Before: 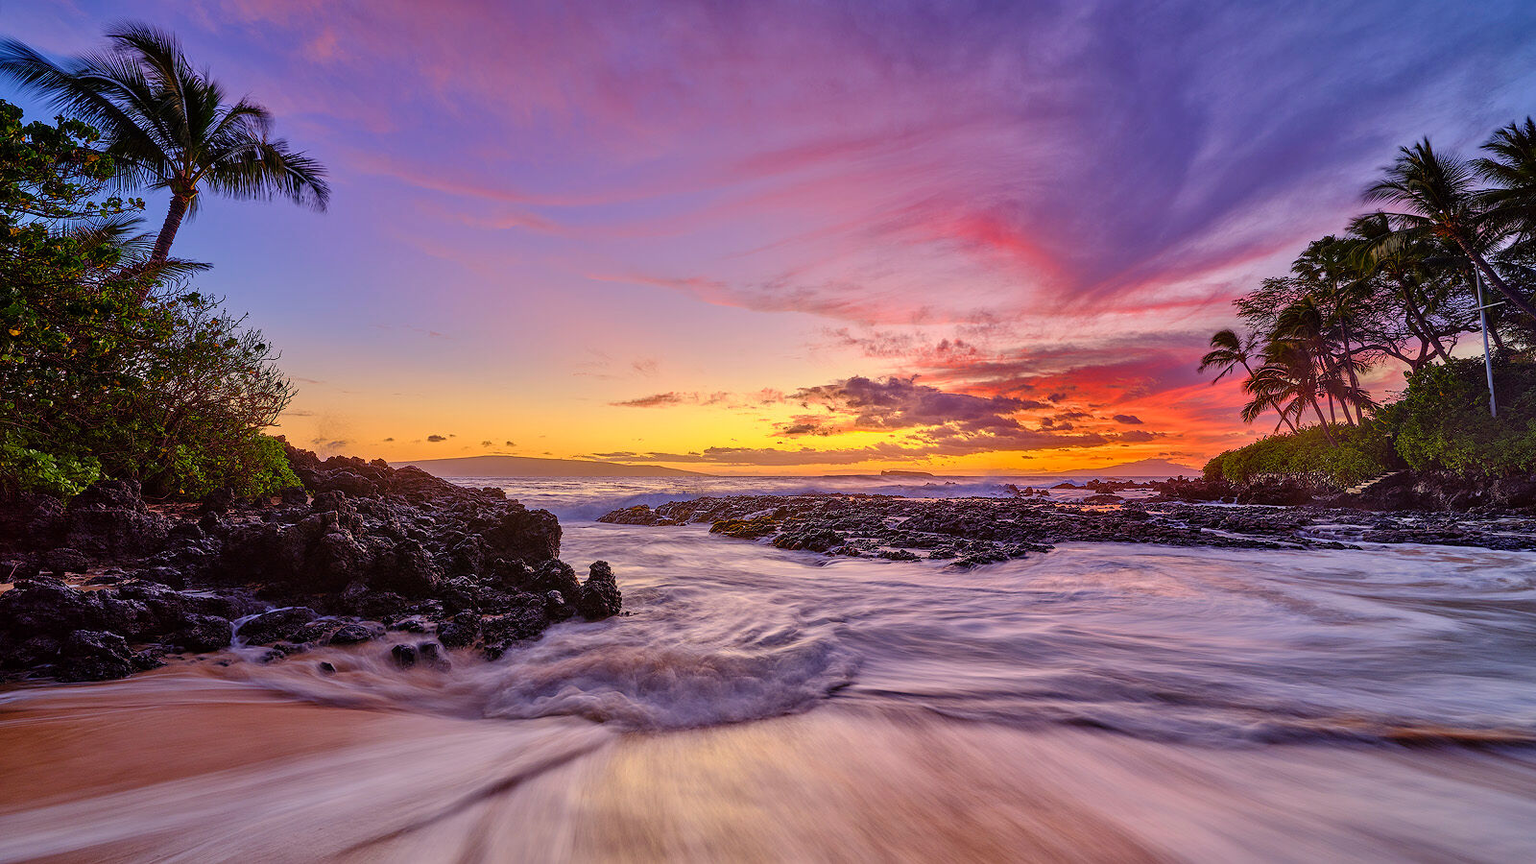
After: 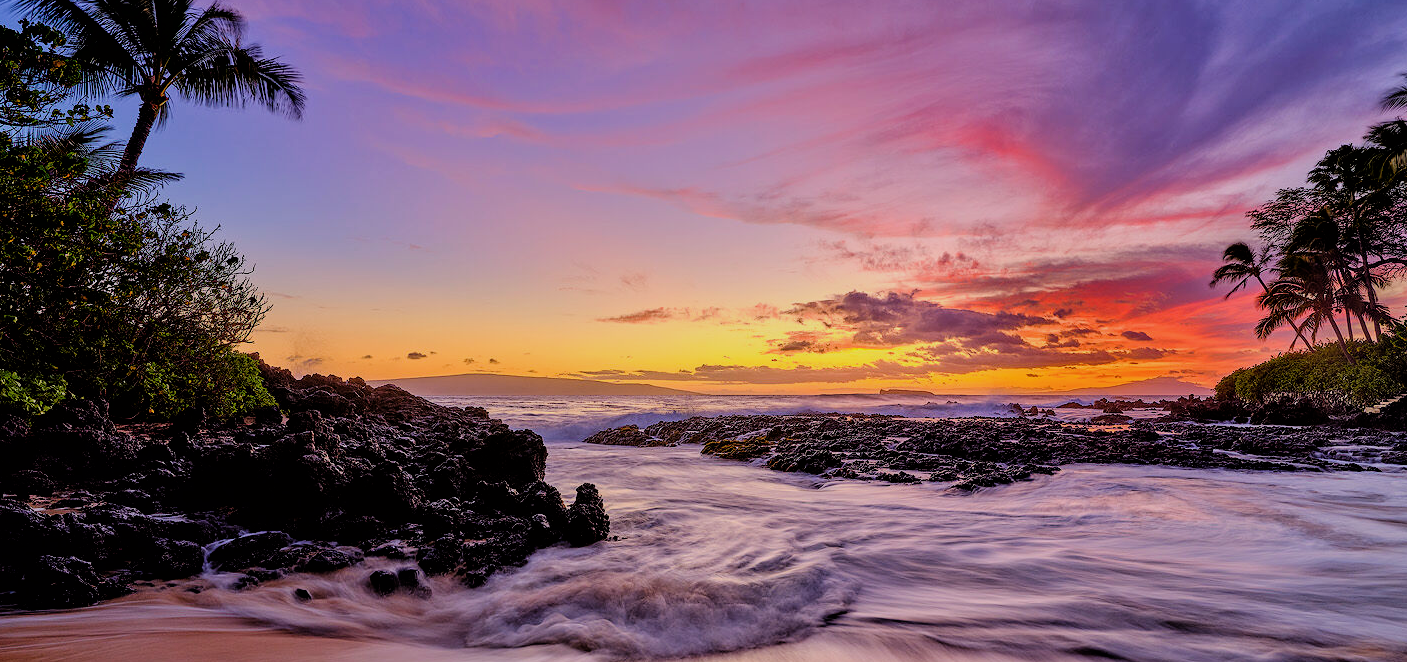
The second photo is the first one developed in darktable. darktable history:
crop and rotate: left 2.425%, top 11.305%, right 9.6%, bottom 15.08%
filmic rgb: black relative exposure -3.86 EV, white relative exposure 3.48 EV, hardness 2.63, contrast 1.103
